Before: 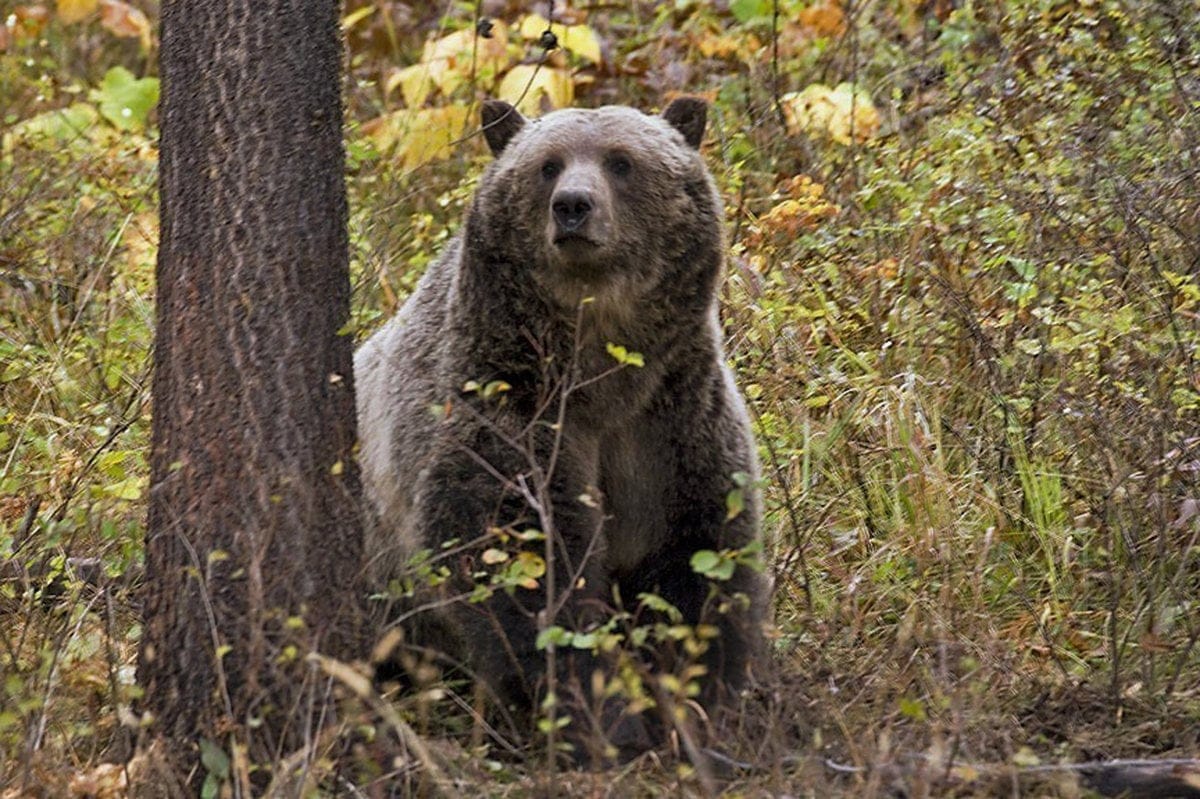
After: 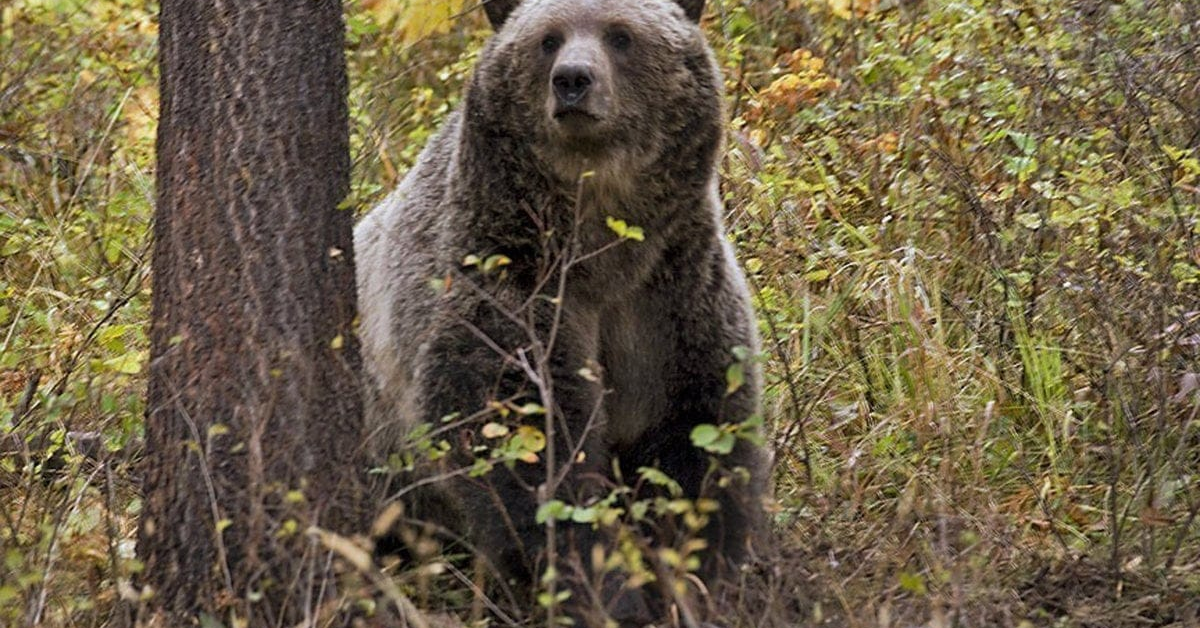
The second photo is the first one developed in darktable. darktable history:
shadows and highlights: shadows 32, highlights -32, soften with gaussian
crop and rotate: top 15.774%, bottom 5.506%
